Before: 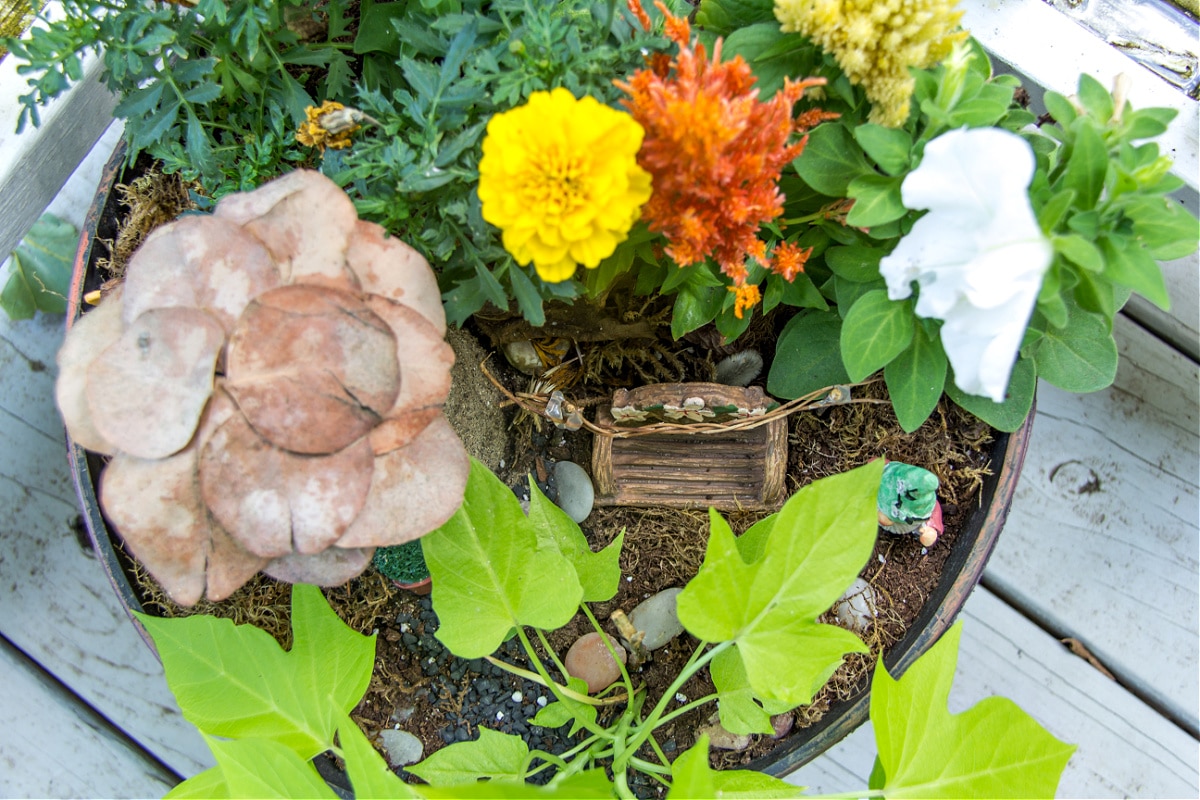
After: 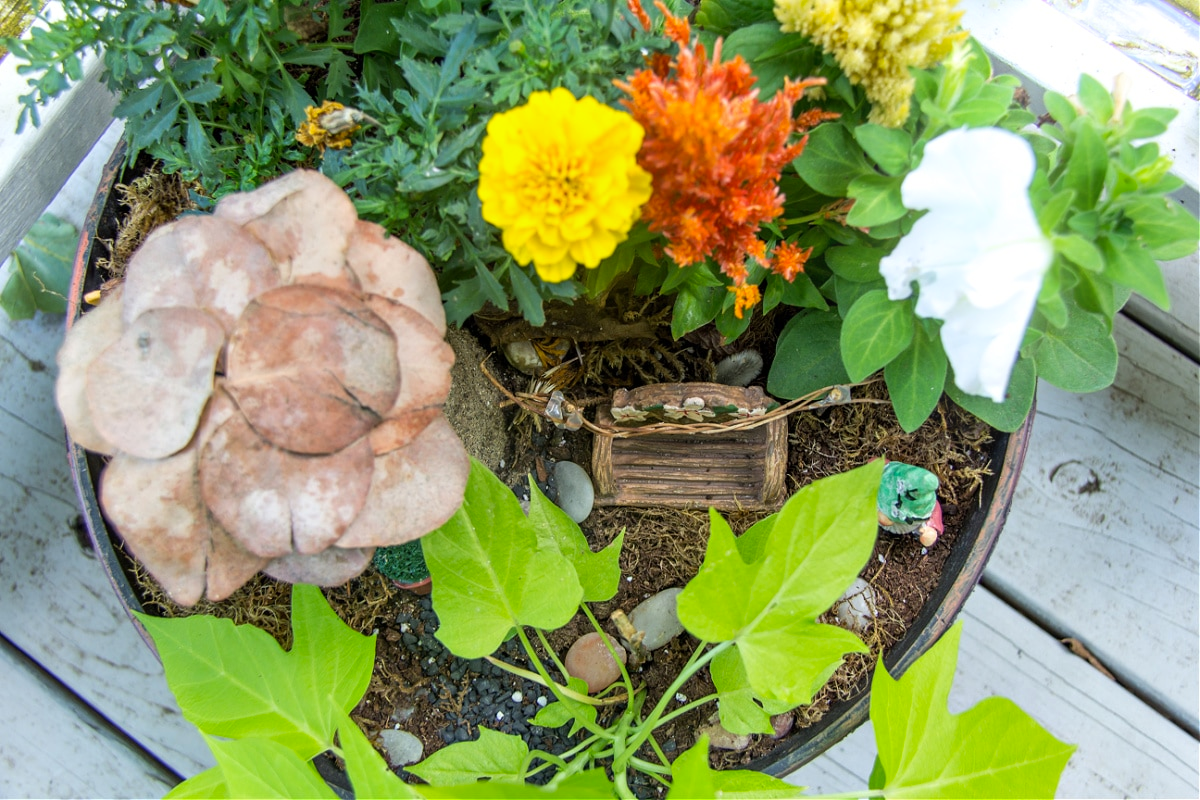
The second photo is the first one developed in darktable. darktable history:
vibrance: on, module defaults
tone equalizer: on, module defaults
bloom: size 9%, threshold 100%, strength 7%
